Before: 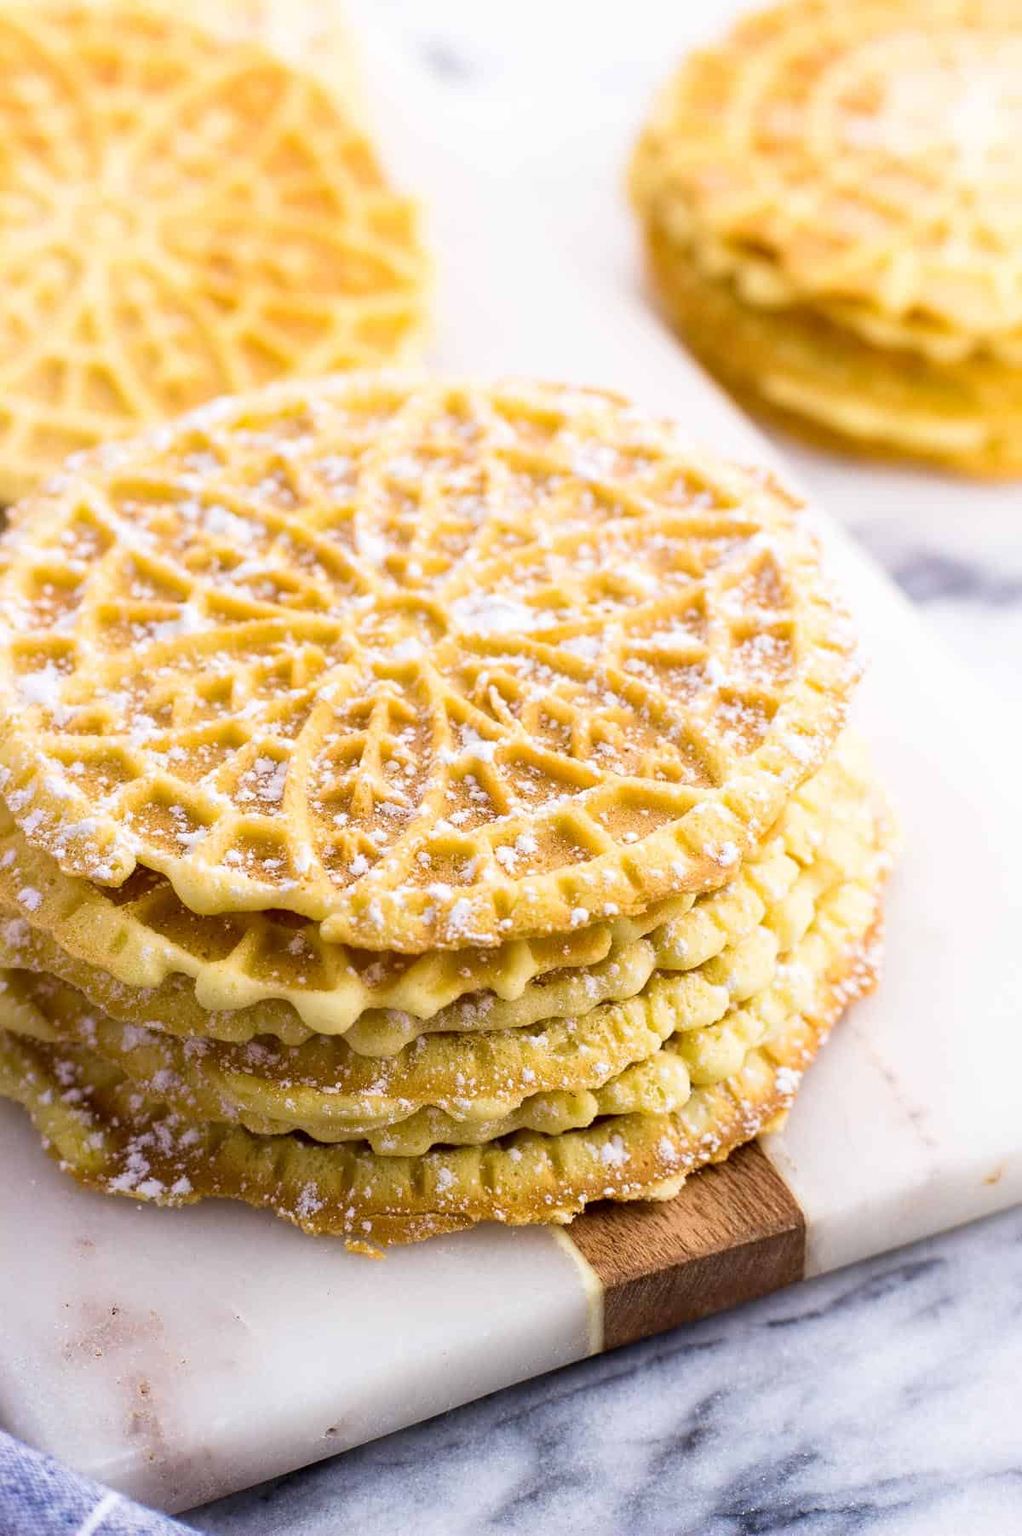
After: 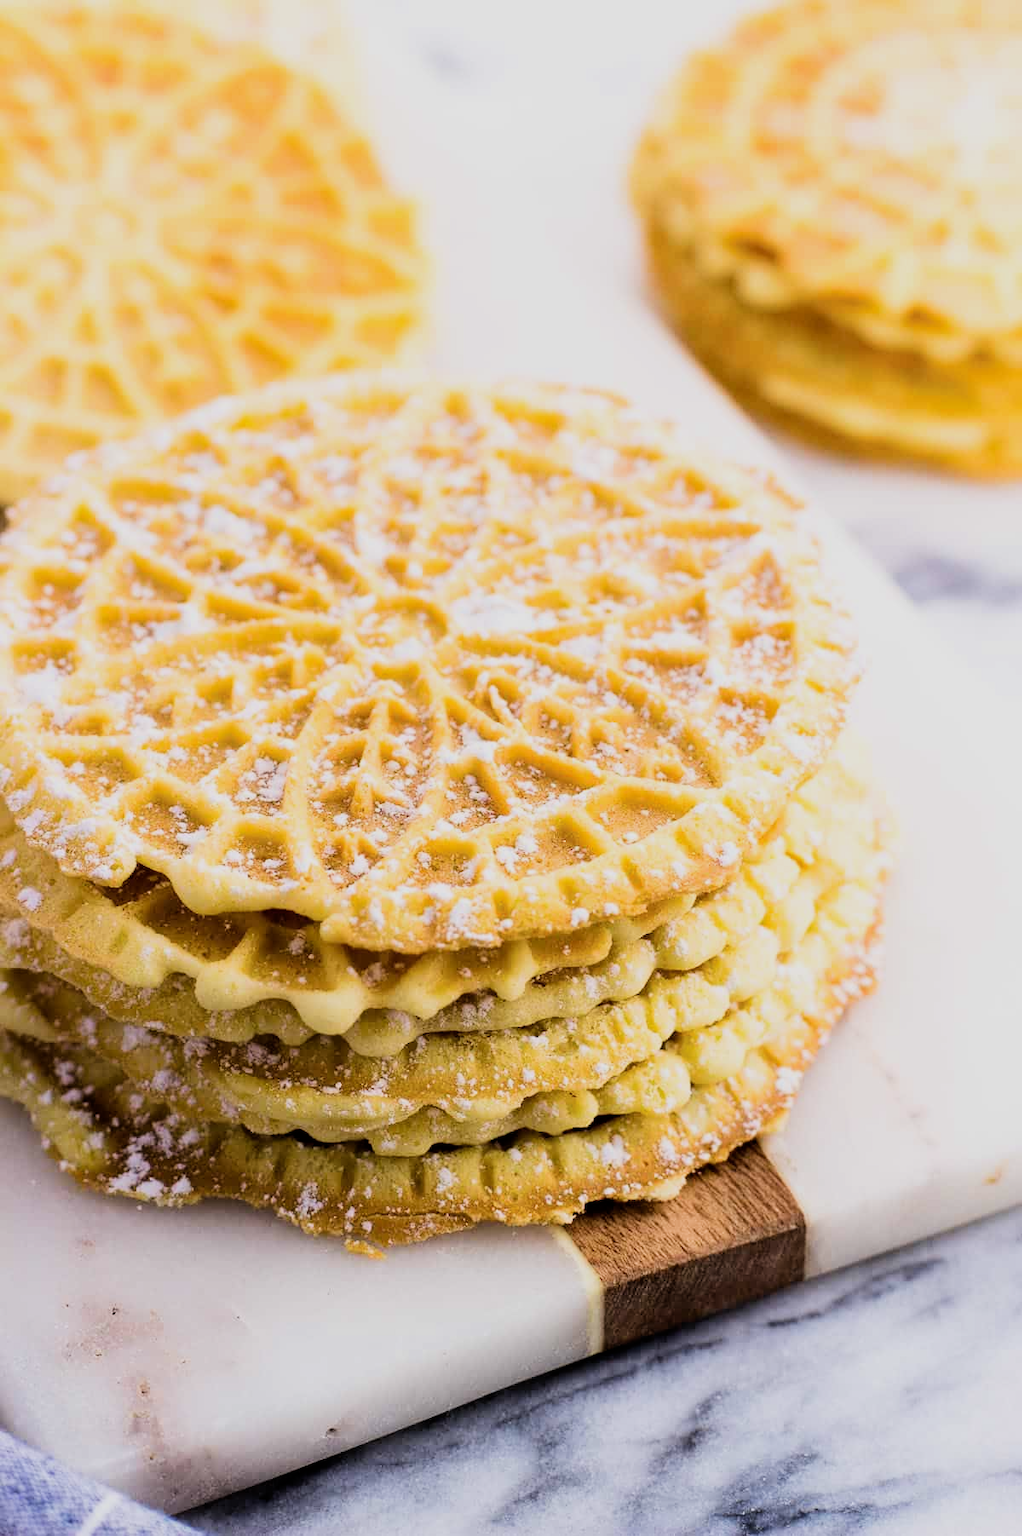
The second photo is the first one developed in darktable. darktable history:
filmic rgb: black relative exposure -7.5 EV, white relative exposure 4.99 EV, hardness 3.34, contrast 1.297
